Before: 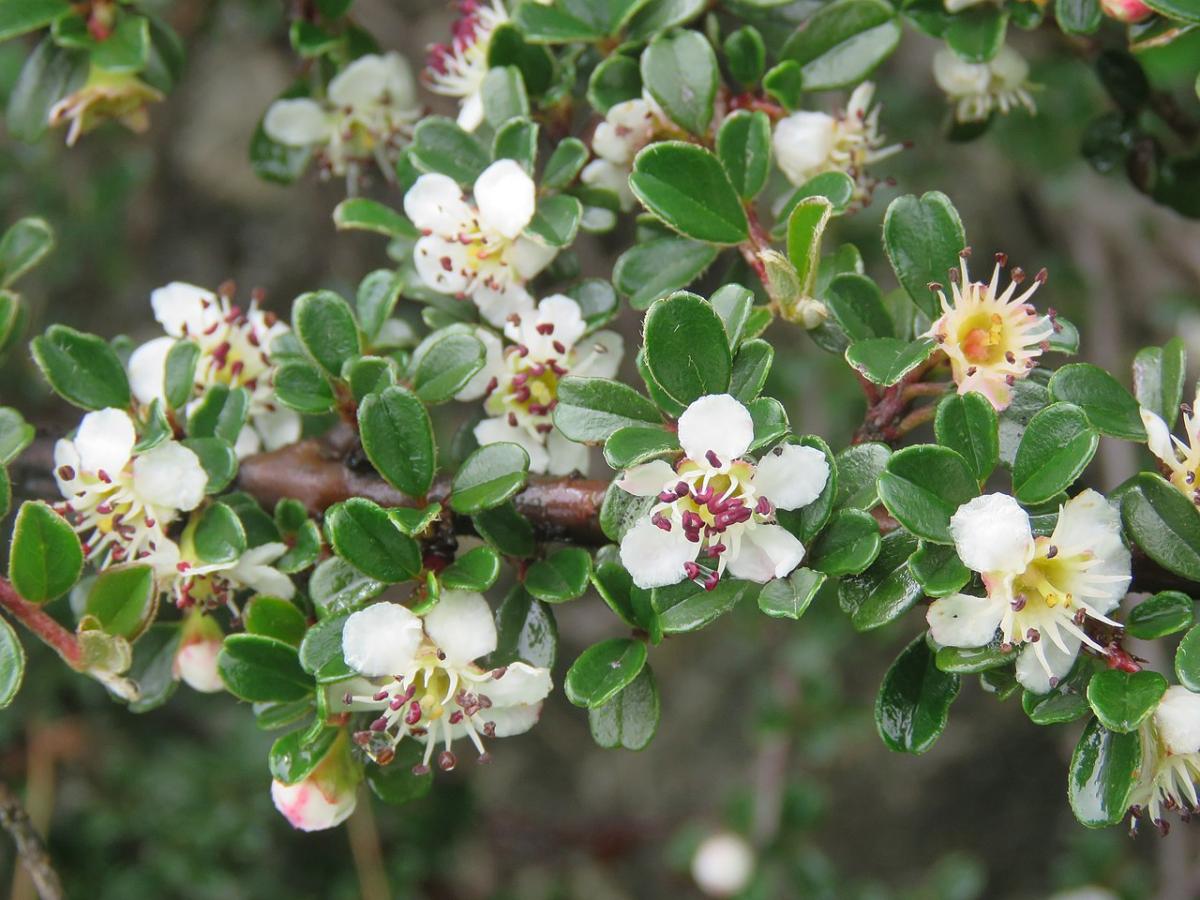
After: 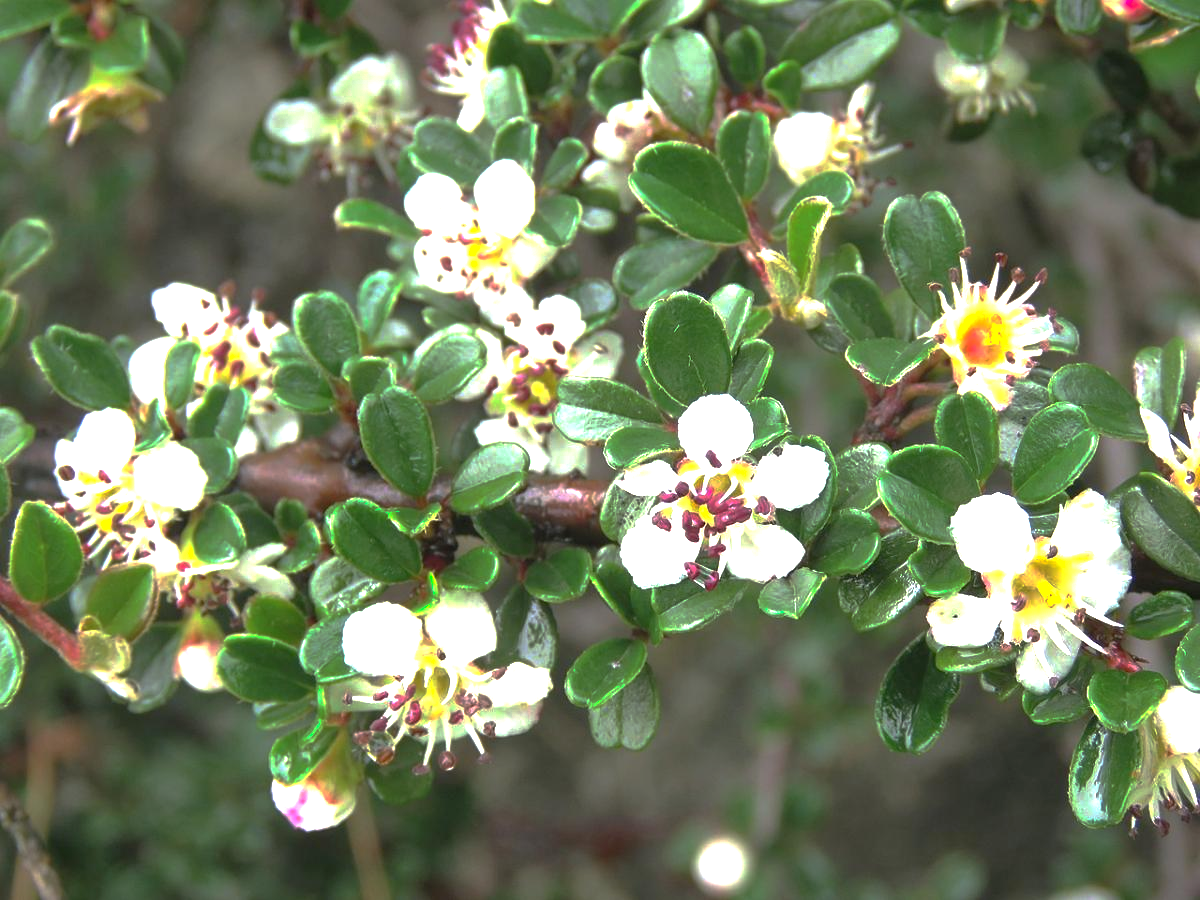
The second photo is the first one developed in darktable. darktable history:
base curve: curves: ch0 [(0, 0) (0.841, 0.609) (1, 1)], preserve colors none
exposure: black level correction 0, exposure 1.104 EV, compensate highlight preservation false
